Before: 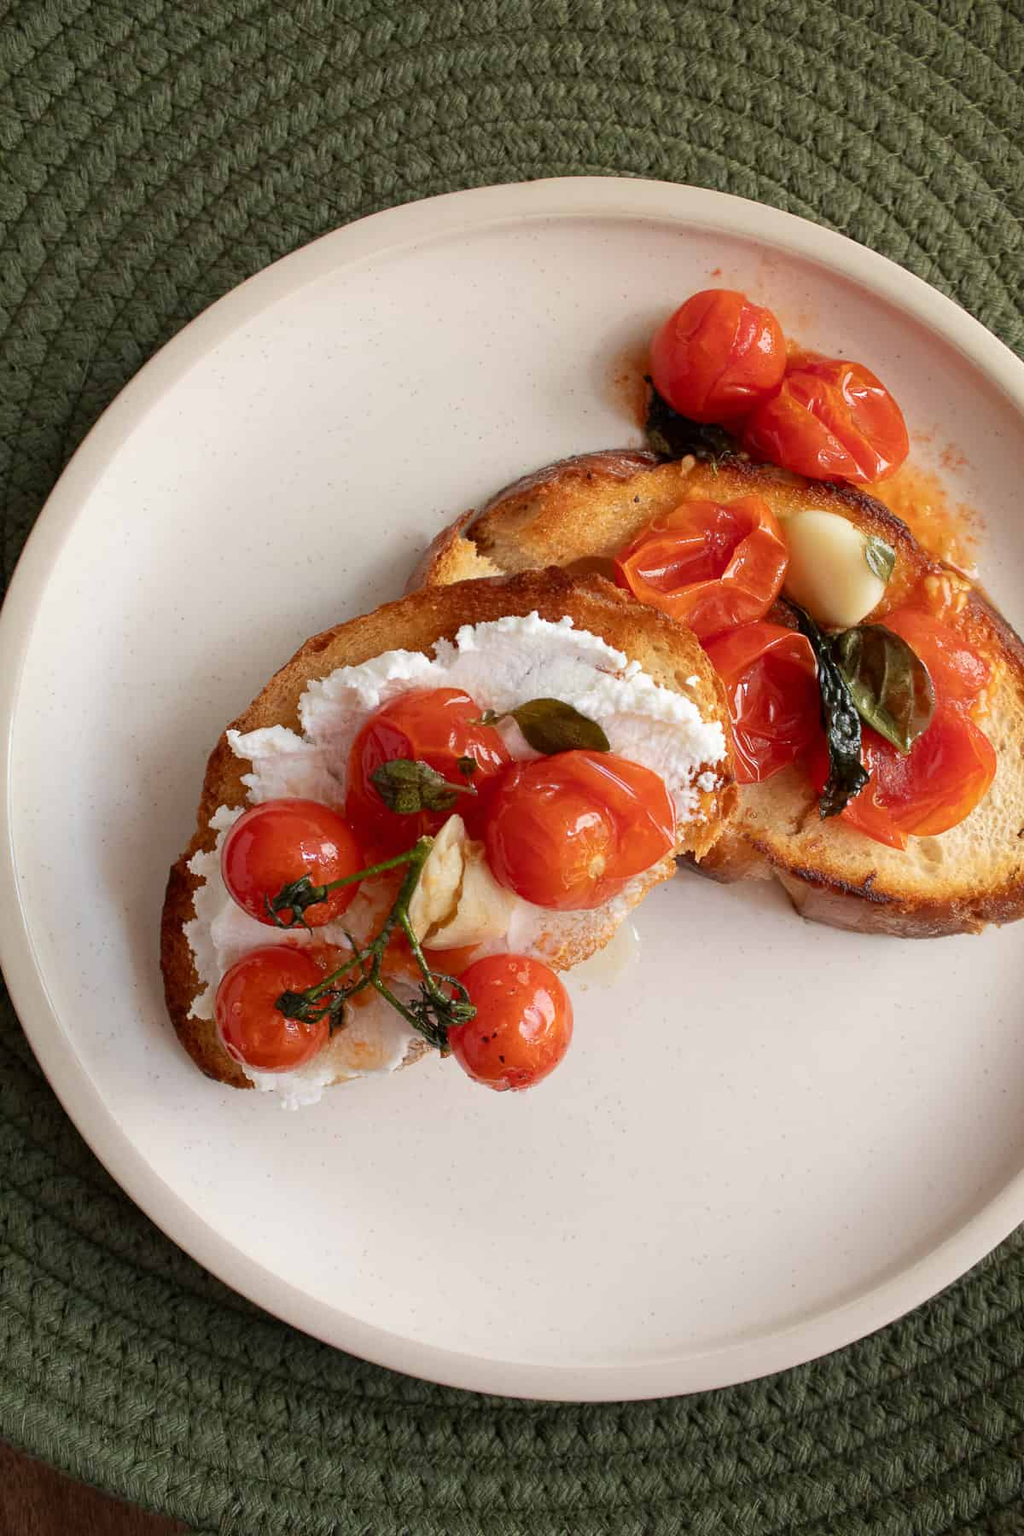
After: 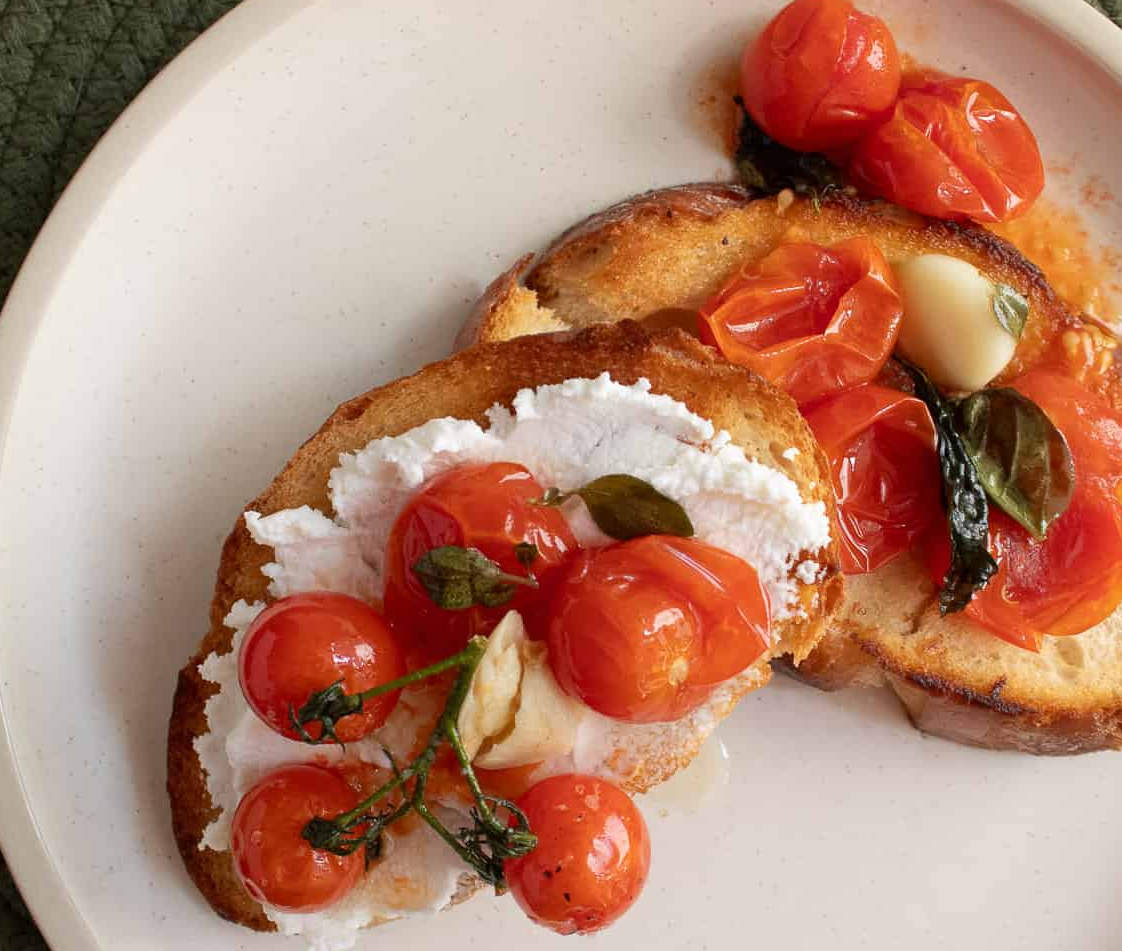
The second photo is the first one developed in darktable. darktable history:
crop: left 1.772%, top 19.14%, right 4.676%, bottom 27.997%
